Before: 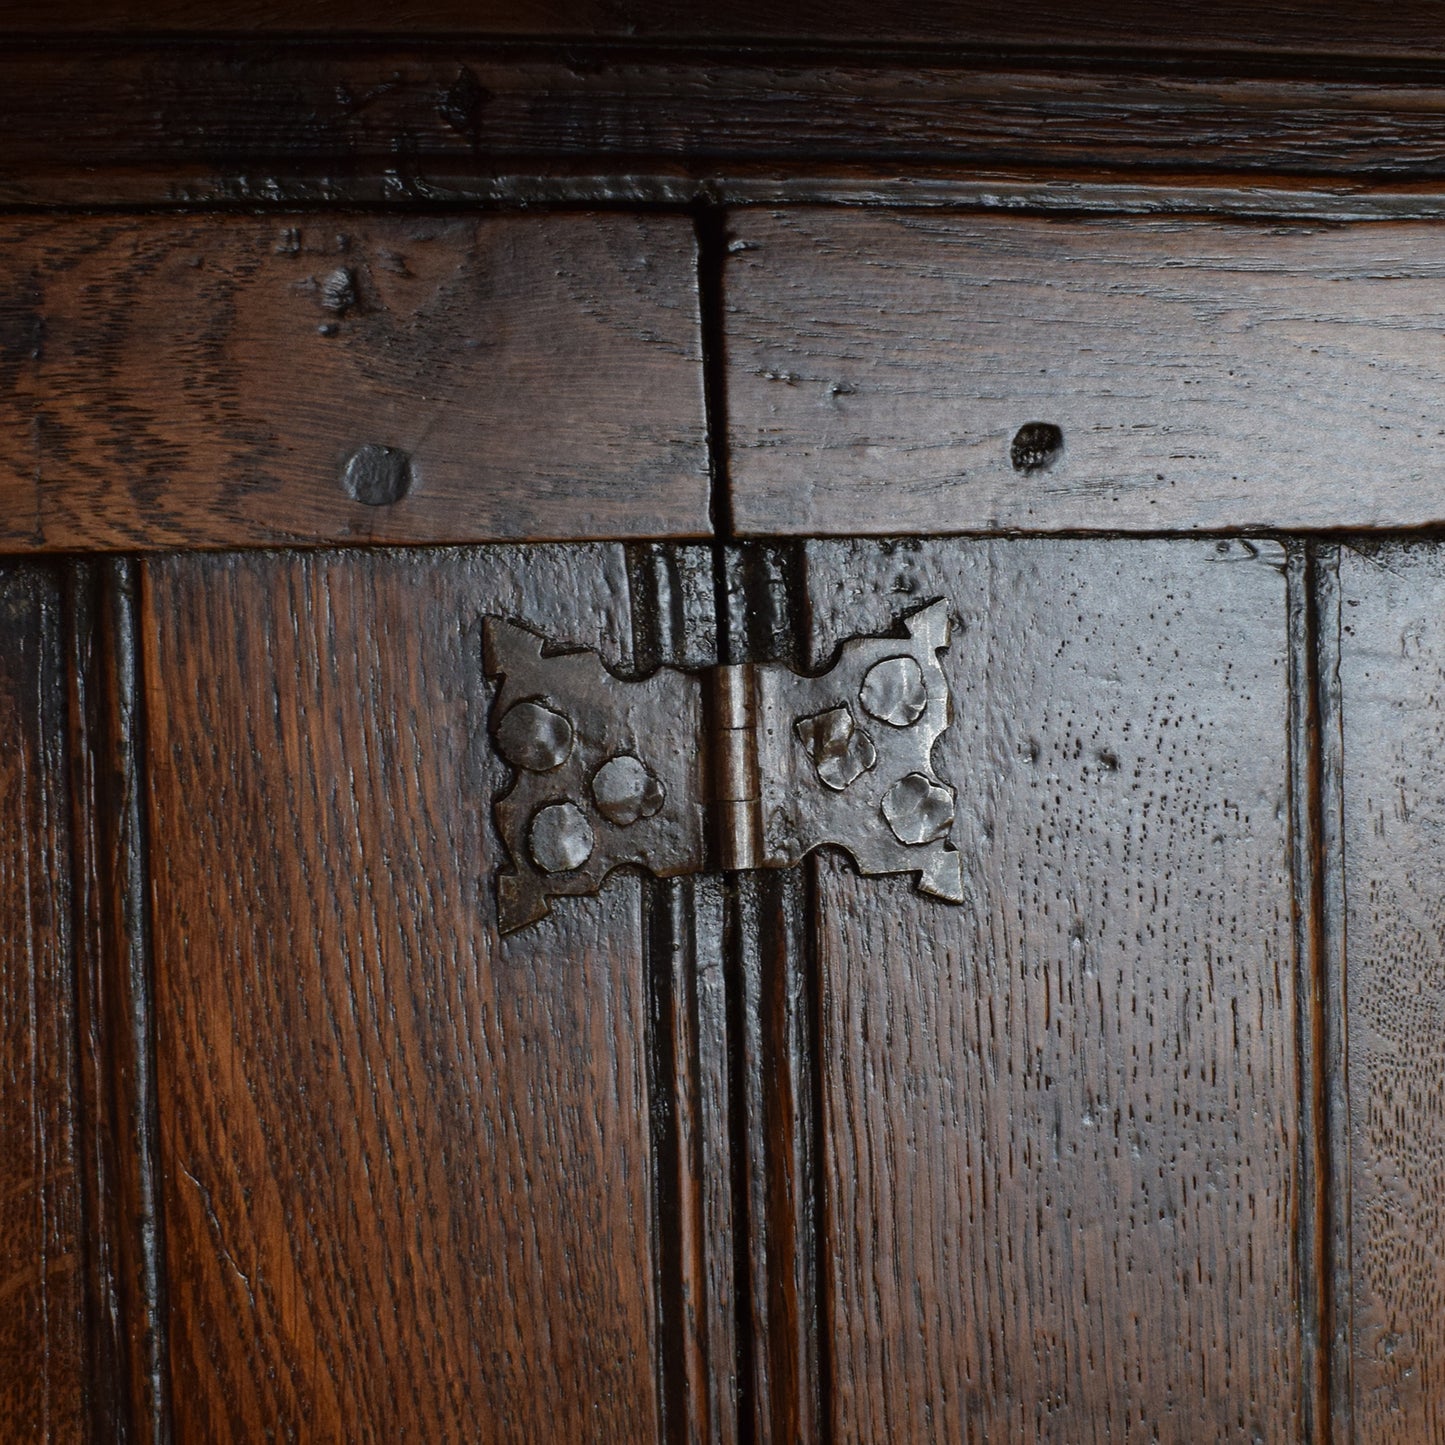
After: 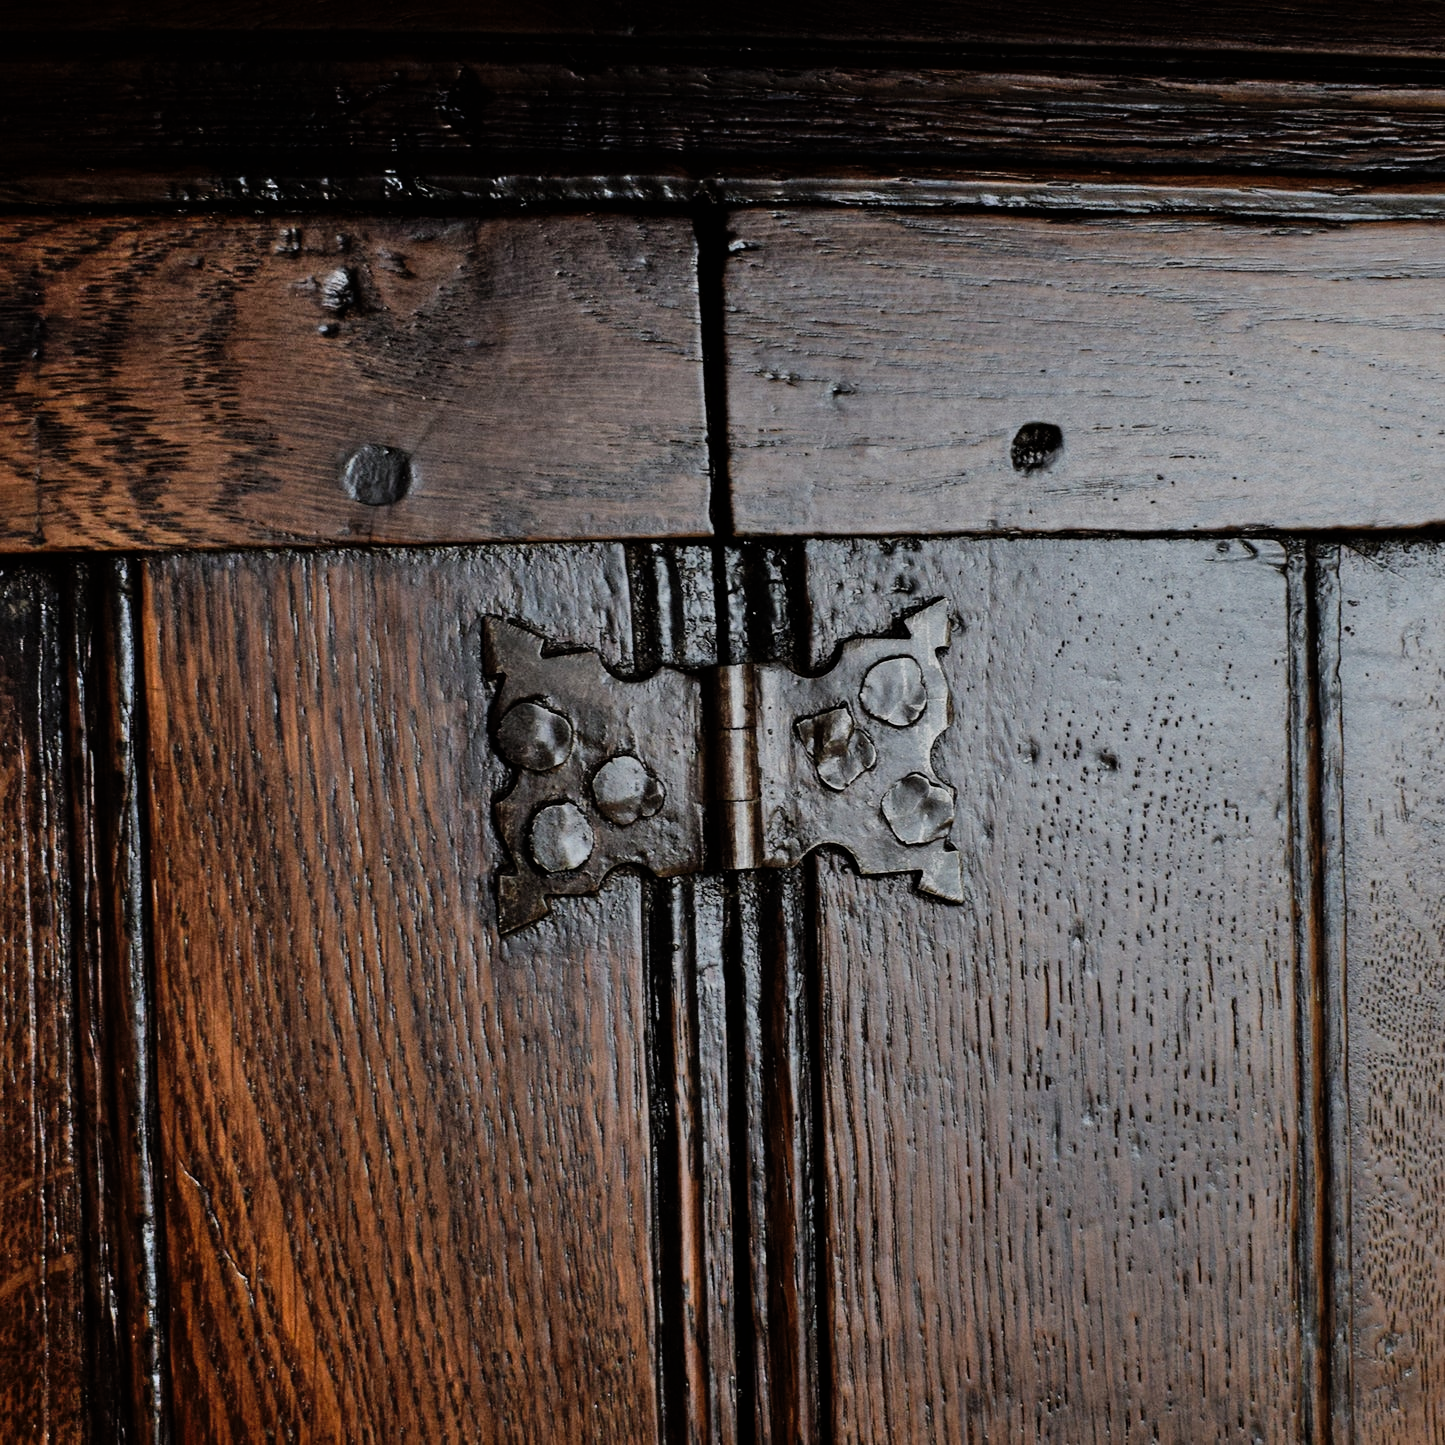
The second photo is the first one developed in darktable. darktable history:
filmic rgb: black relative exposure -9.23 EV, white relative exposure 6.74 EV, hardness 3.07, contrast 1.057
shadows and highlights: soften with gaussian
